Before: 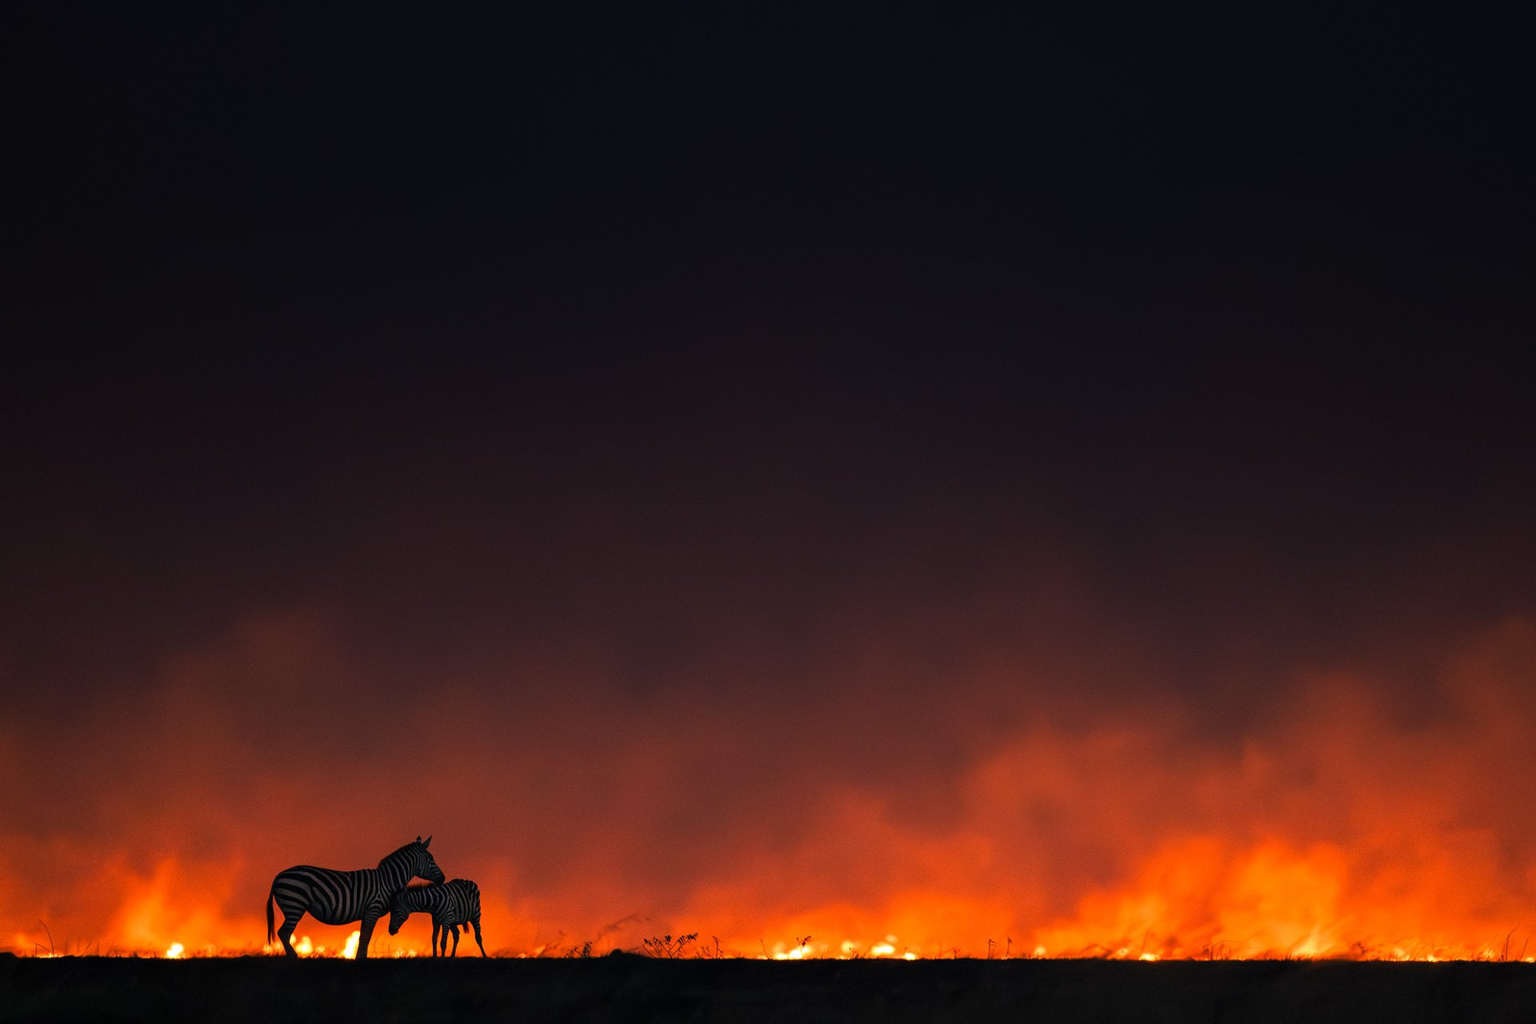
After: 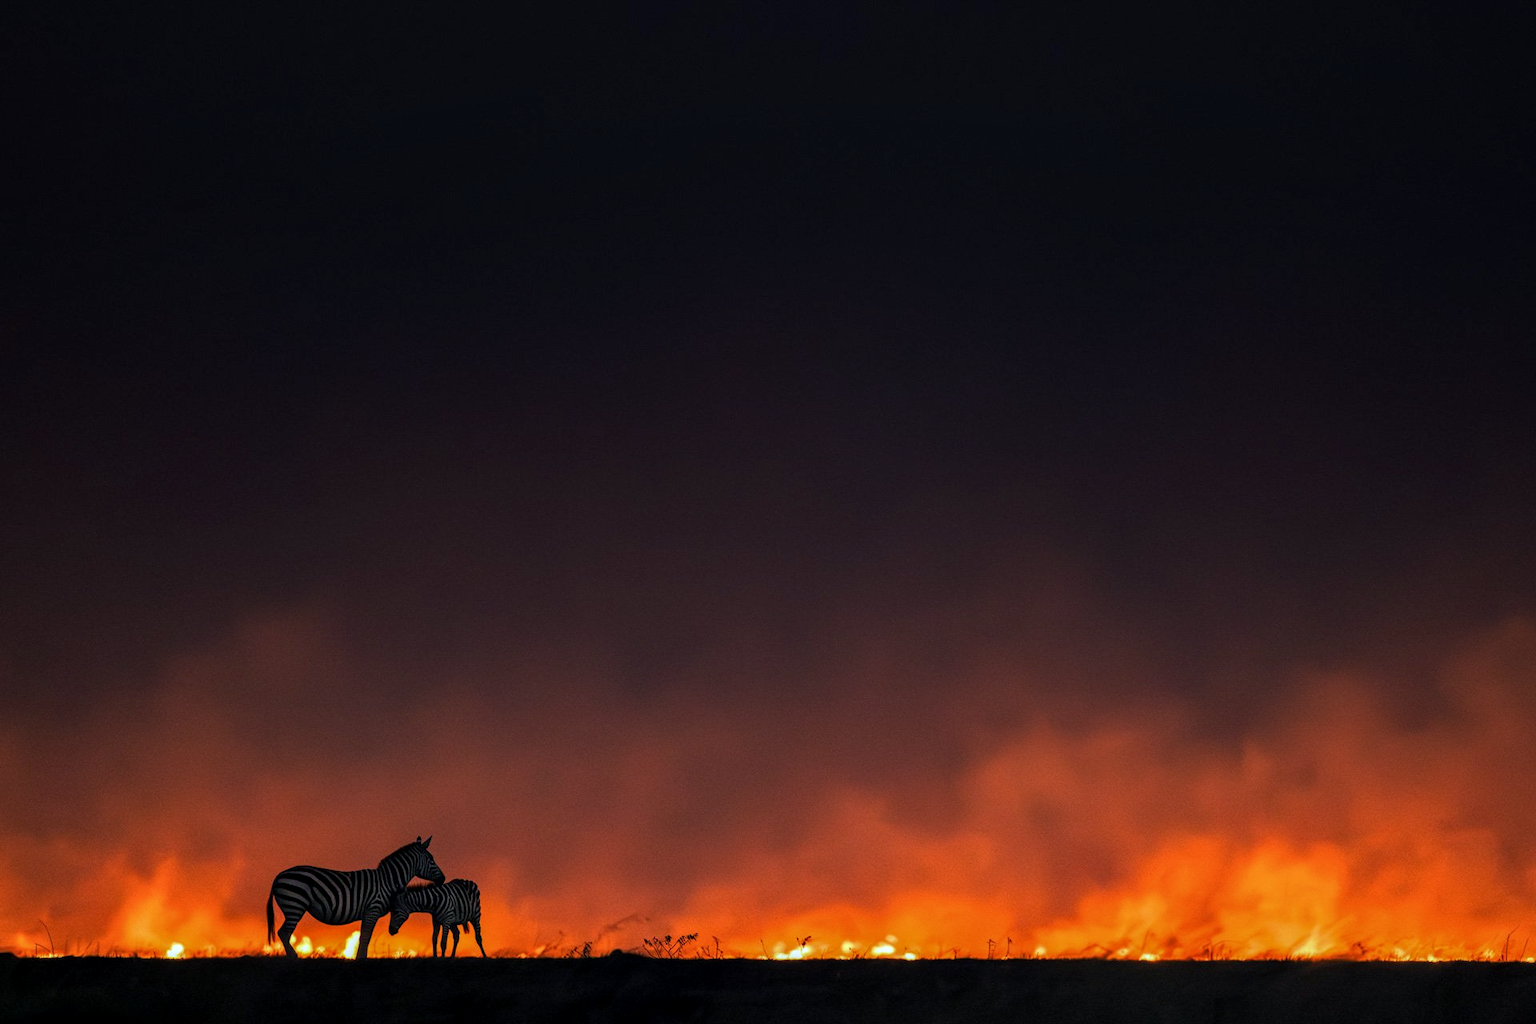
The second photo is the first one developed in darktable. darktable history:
white balance: red 0.925, blue 1.046
local contrast: detail 130%
